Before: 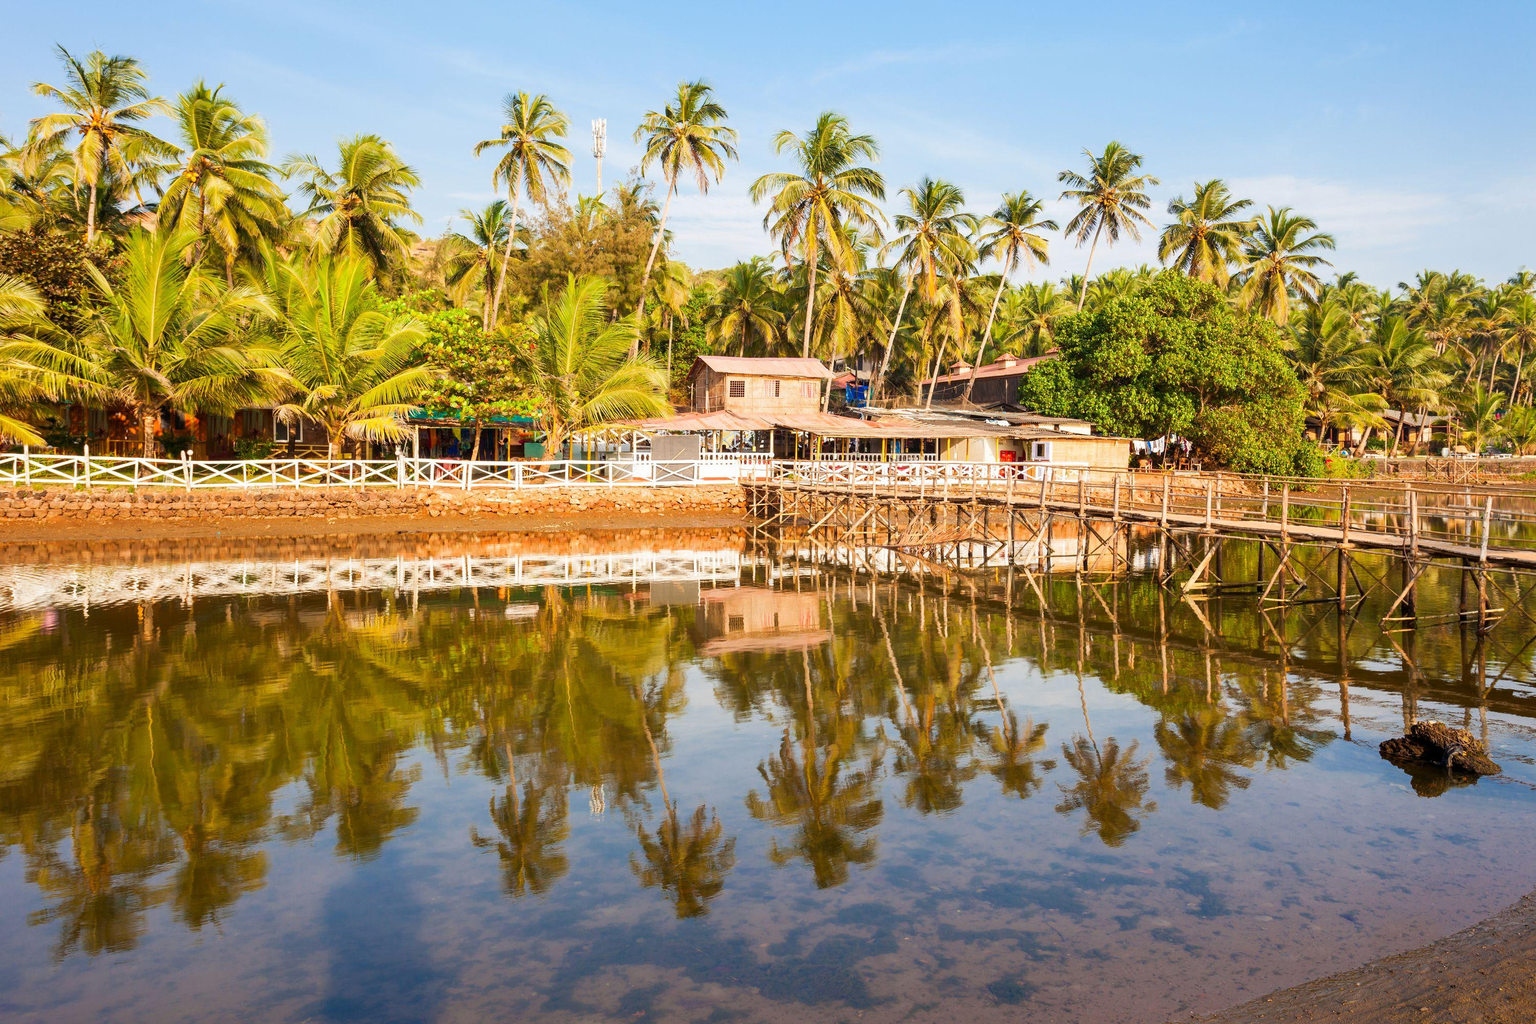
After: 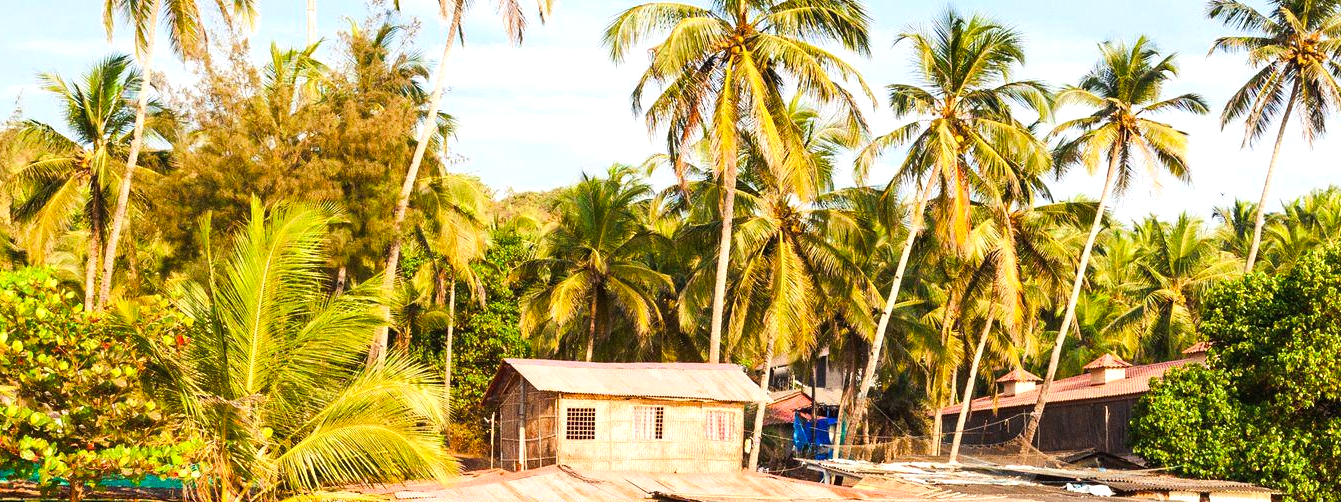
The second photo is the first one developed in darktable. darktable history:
crop: left 28.64%, top 16.832%, right 26.637%, bottom 58.055%
color balance rgb: shadows fall-off 101%, linear chroma grading › mid-tones 7.63%, perceptual saturation grading › mid-tones 11.68%, mask middle-gray fulcrum 22.45%, global vibrance 10.11%, saturation formula JzAzBz (2021)
tone equalizer: -8 EV -0.417 EV, -7 EV -0.389 EV, -6 EV -0.333 EV, -5 EV -0.222 EV, -3 EV 0.222 EV, -2 EV 0.333 EV, -1 EV 0.389 EV, +0 EV 0.417 EV, edges refinement/feathering 500, mask exposure compensation -1.57 EV, preserve details no
grain: coarseness 0.09 ISO, strength 40%
